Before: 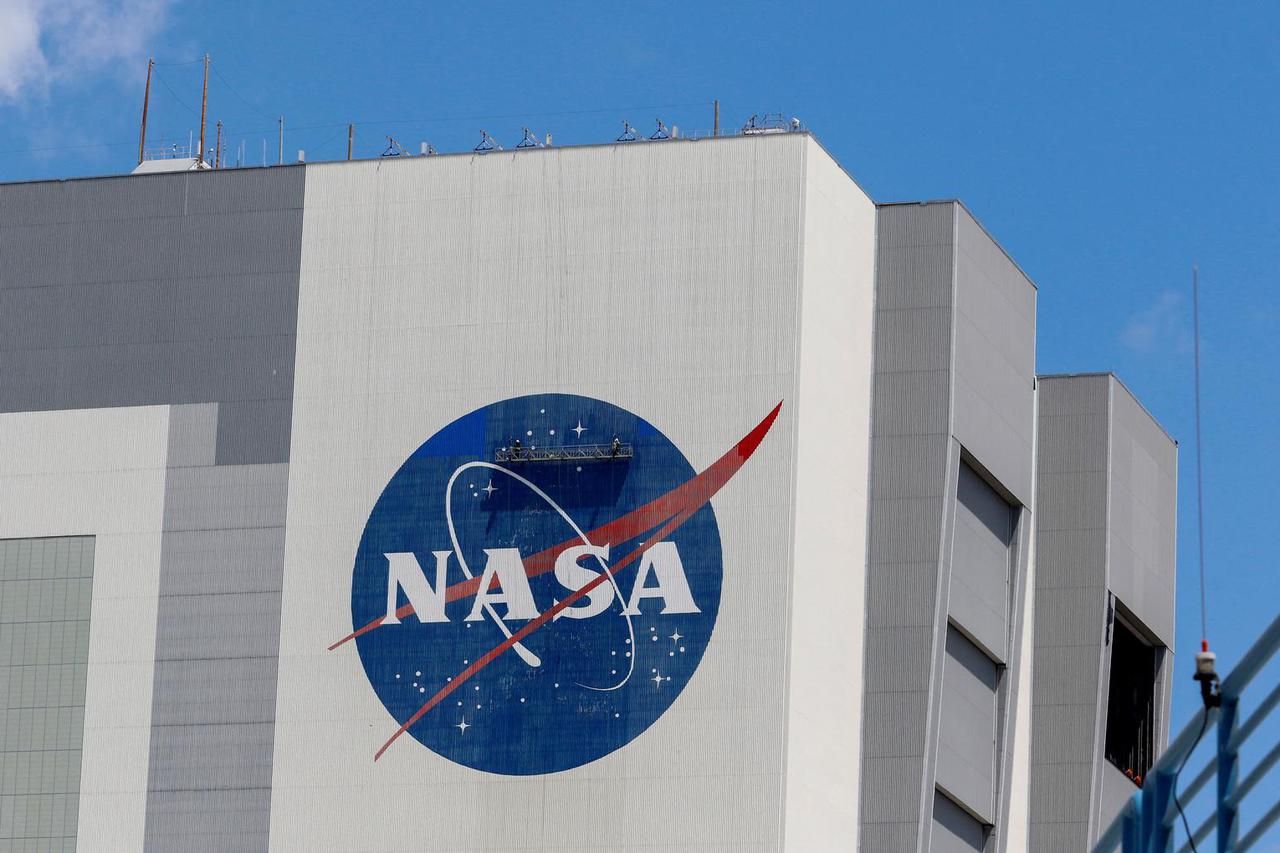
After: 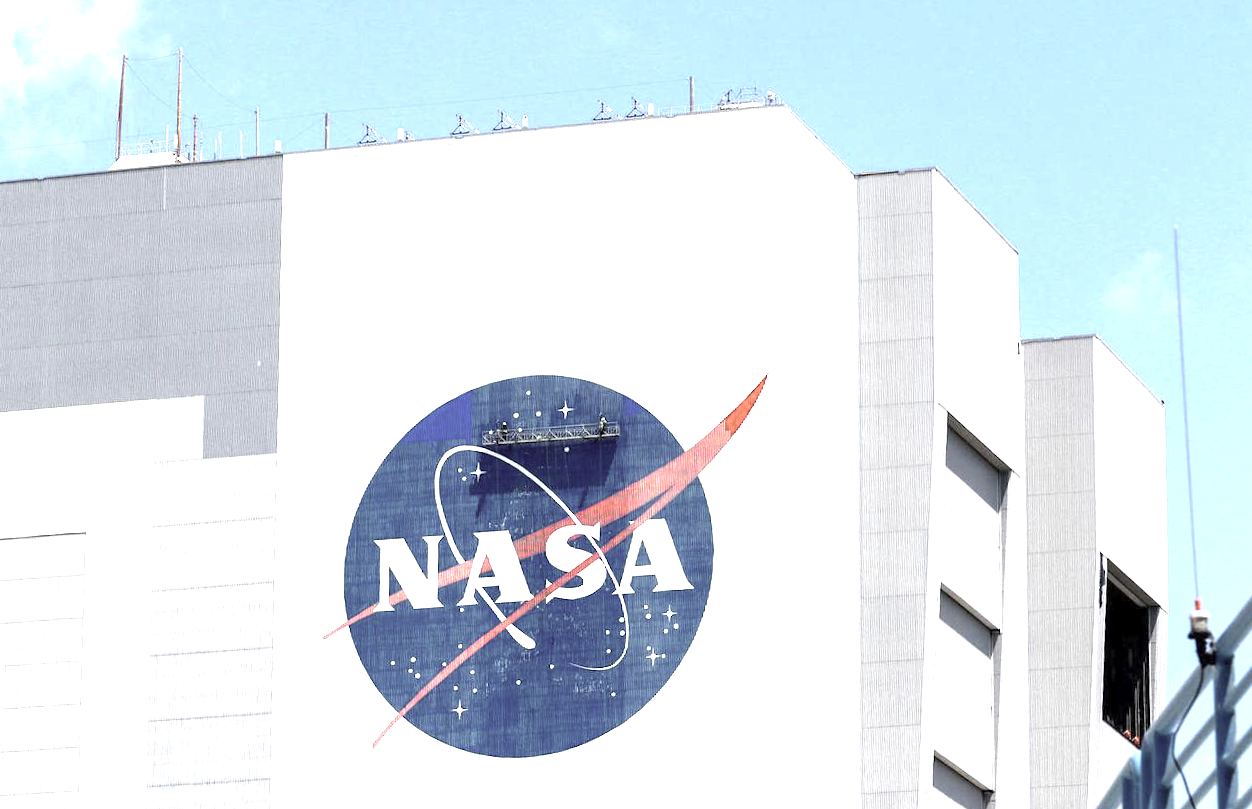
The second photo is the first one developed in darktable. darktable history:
exposure: exposure 2.04 EV, compensate highlight preservation false
rotate and perspective: rotation -2°, crop left 0.022, crop right 0.978, crop top 0.049, crop bottom 0.951
color zones: curves: ch0 [(0, 0.6) (0.129, 0.585) (0.193, 0.596) (0.429, 0.5) (0.571, 0.5) (0.714, 0.5) (0.857, 0.5) (1, 0.6)]; ch1 [(0, 0.453) (0.112, 0.245) (0.213, 0.252) (0.429, 0.233) (0.571, 0.231) (0.683, 0.242) (0.857, 0.296) (1, 0.453)]
